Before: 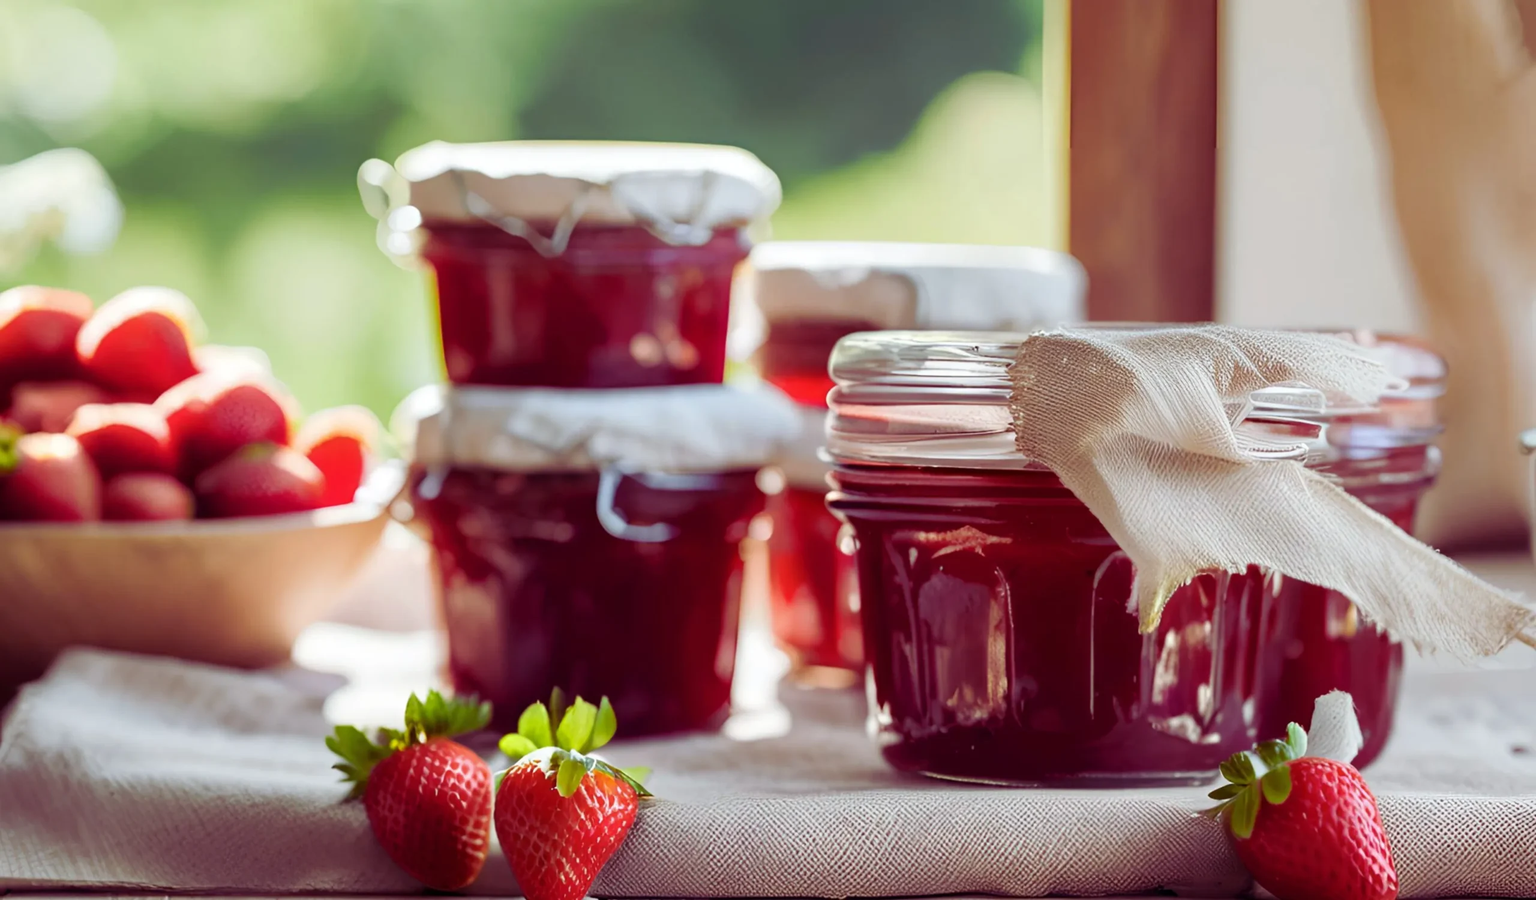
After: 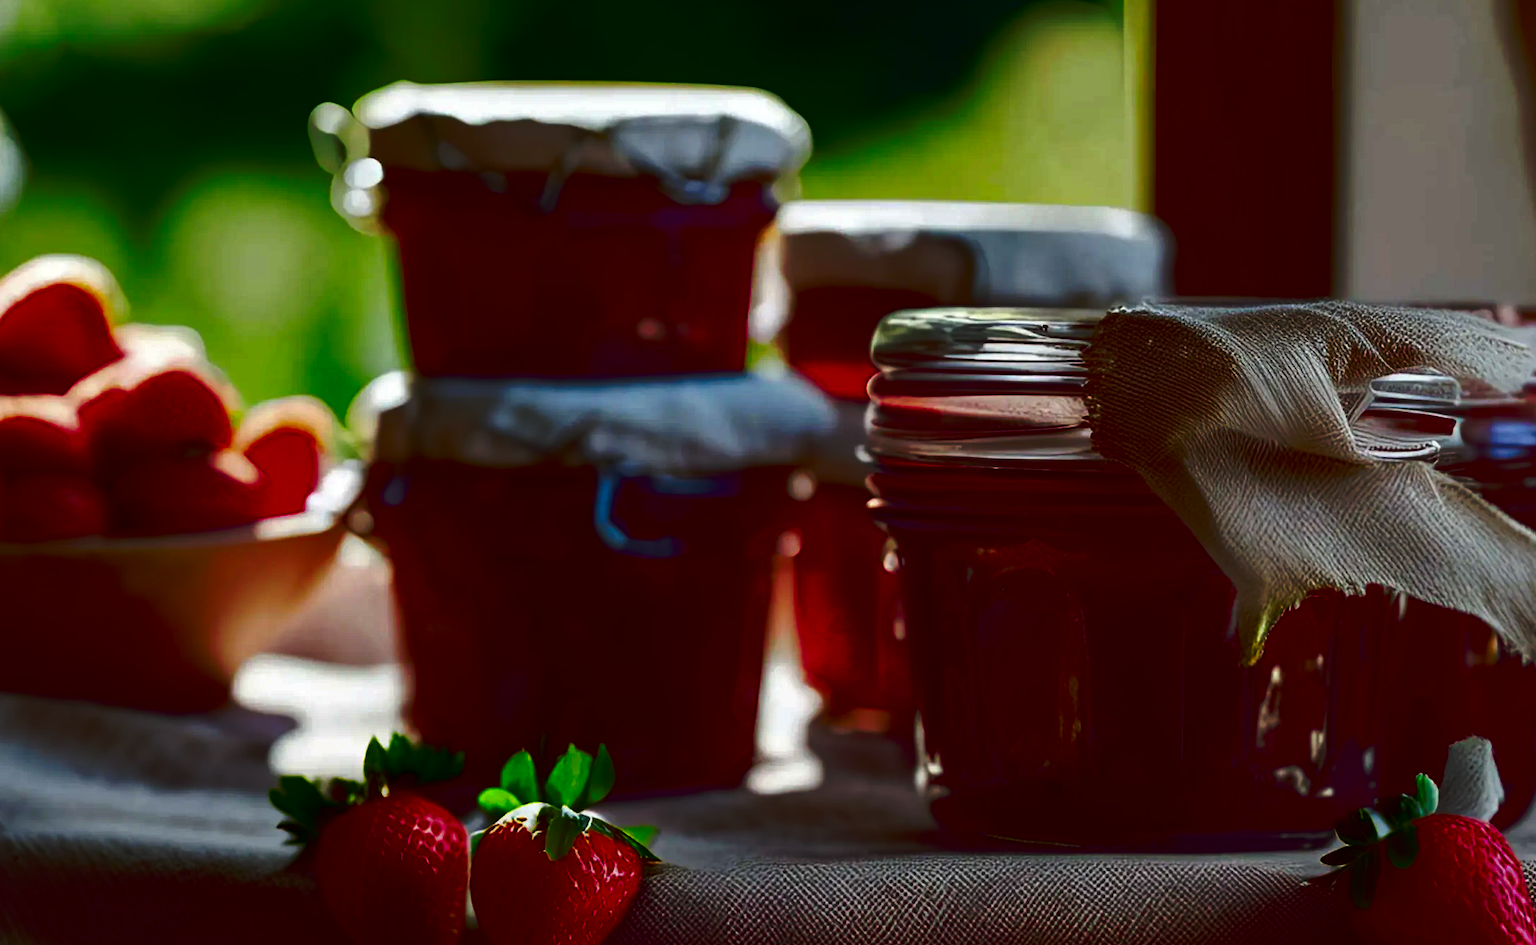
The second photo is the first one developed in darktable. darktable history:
contrast brightness saturation: brightness -1, saturation 1
crop: left 6.446%, top 8.188%, right 9.538%, bottom 3.548%
tone curve: curves: ch0 [(0, 0) (0.003, 0.002) (0.011, 0.007) (0.025, 0.015) (0.044, 0.026) (0.069, 0.041) (0.1, 0.059) (0.136, 0.08) (0.177, 0.105) (0.224, 0.132) (0.277, 0.163) (0.335, 0.198) (0.399, 0.253) (0.468, 0.341) (0.543, 0.435) (0.623, 0.532) (0.709, 0.635) (0.801, 0.745) (0.898, 0.873) (1, 1)], preserve colors none
exposure: compensate highlight preservation false
